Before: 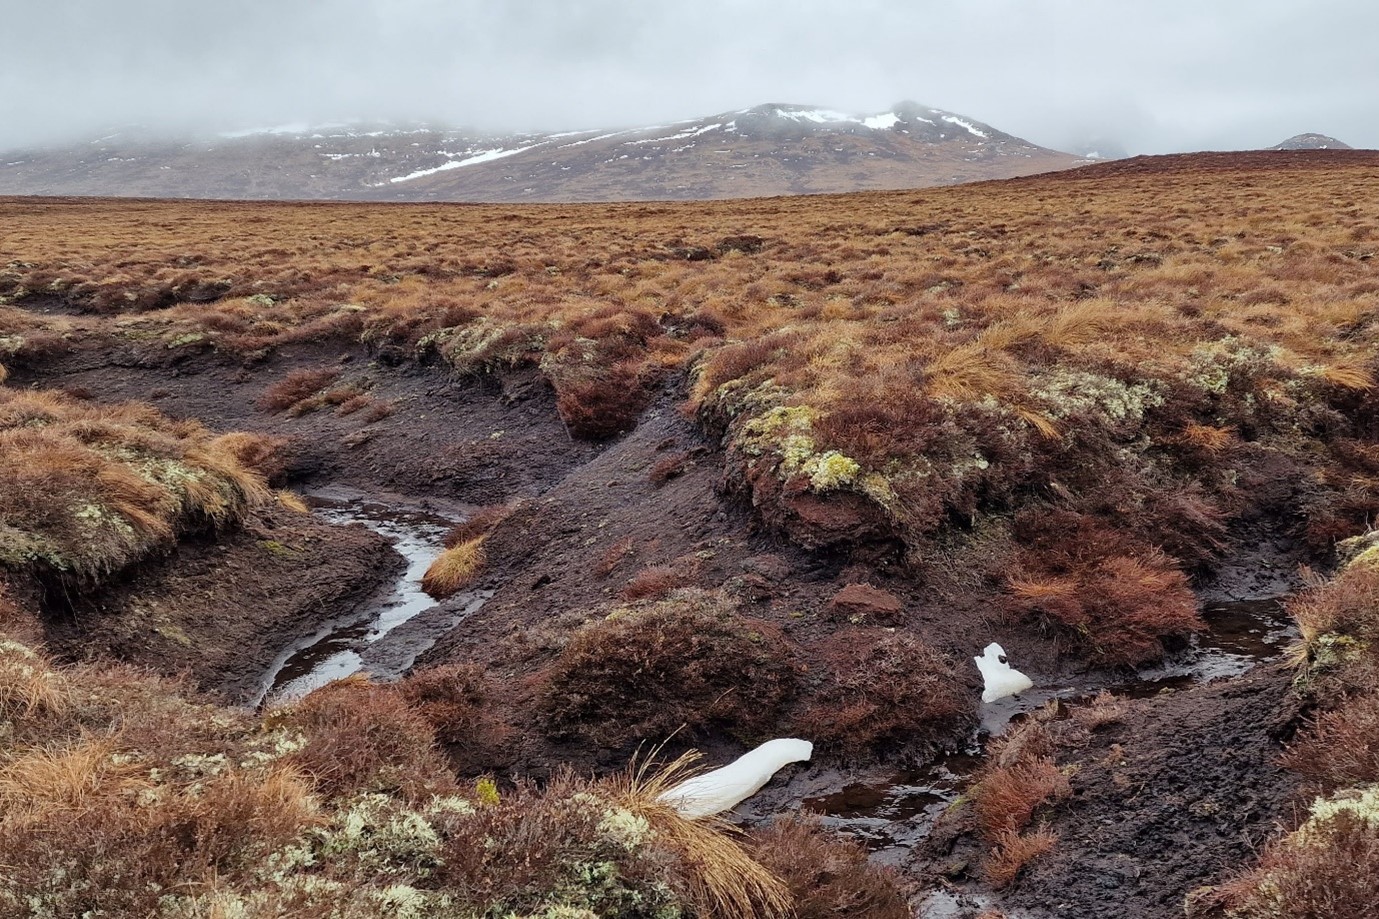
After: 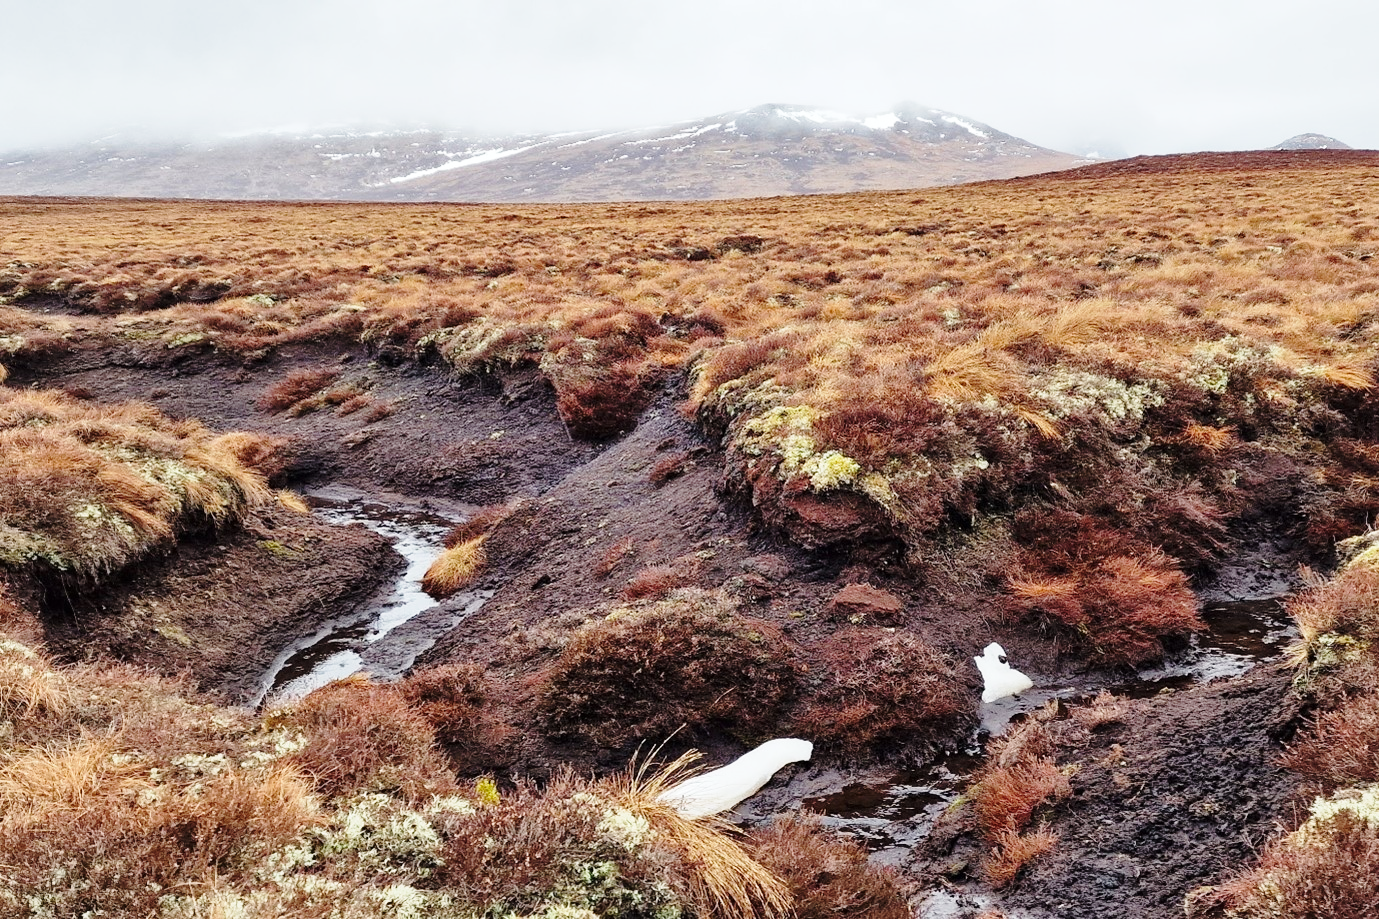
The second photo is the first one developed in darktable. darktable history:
white balance: emerald 1
tone equalizer: on, module defaults
base curve: curves: ch0 [(0, 0) (0.028, 0.03) (0.121, 0.232) (0.46, 0.748) (0.859, 0.968) (1, 1)], preserve colors none
